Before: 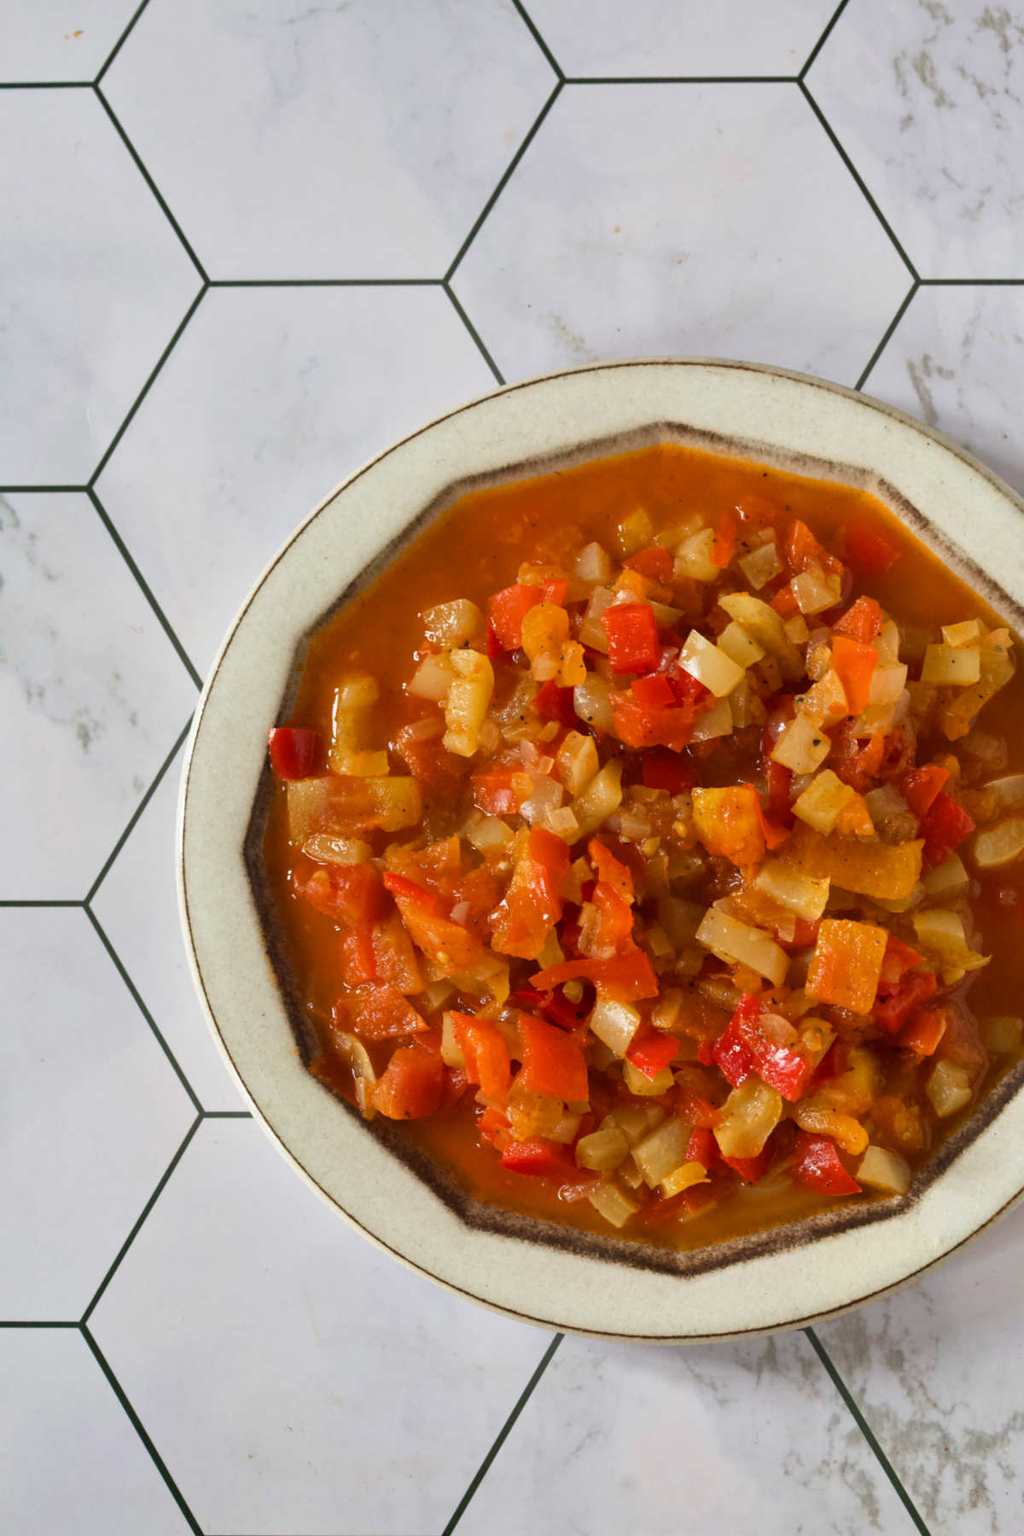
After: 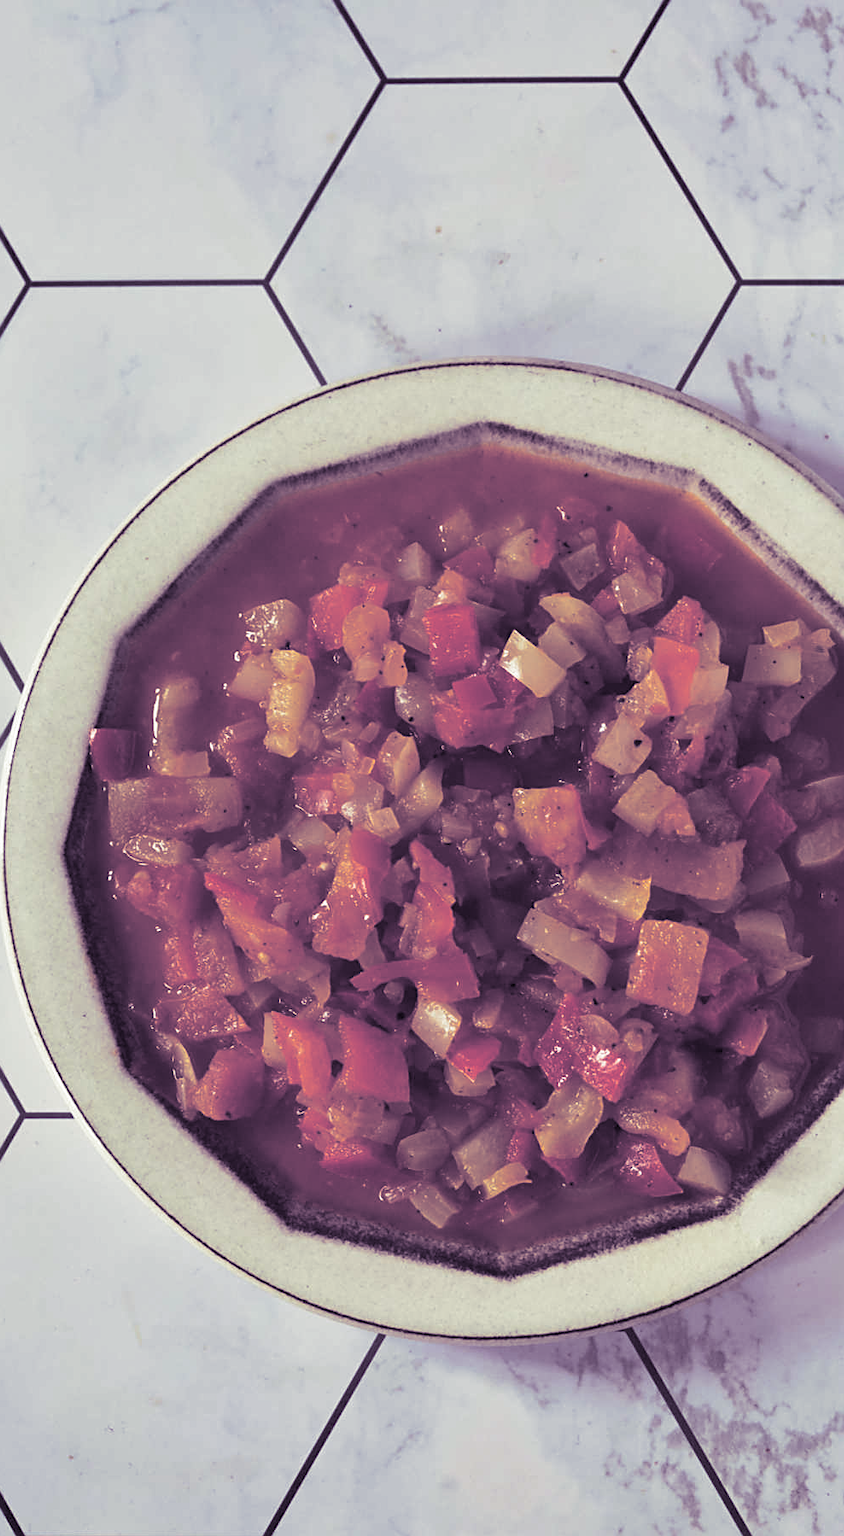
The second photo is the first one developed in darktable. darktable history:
split-toning: shadows › hue 266.4°, shadows › saturation 0.4, highlights › hue 61.2°, highlights › saturation 0.3, compress 0%
sharpen: on, module defaults
white balance: red 0.976, blue 1.04
crop: left 17.582%, bottom 0.031%
